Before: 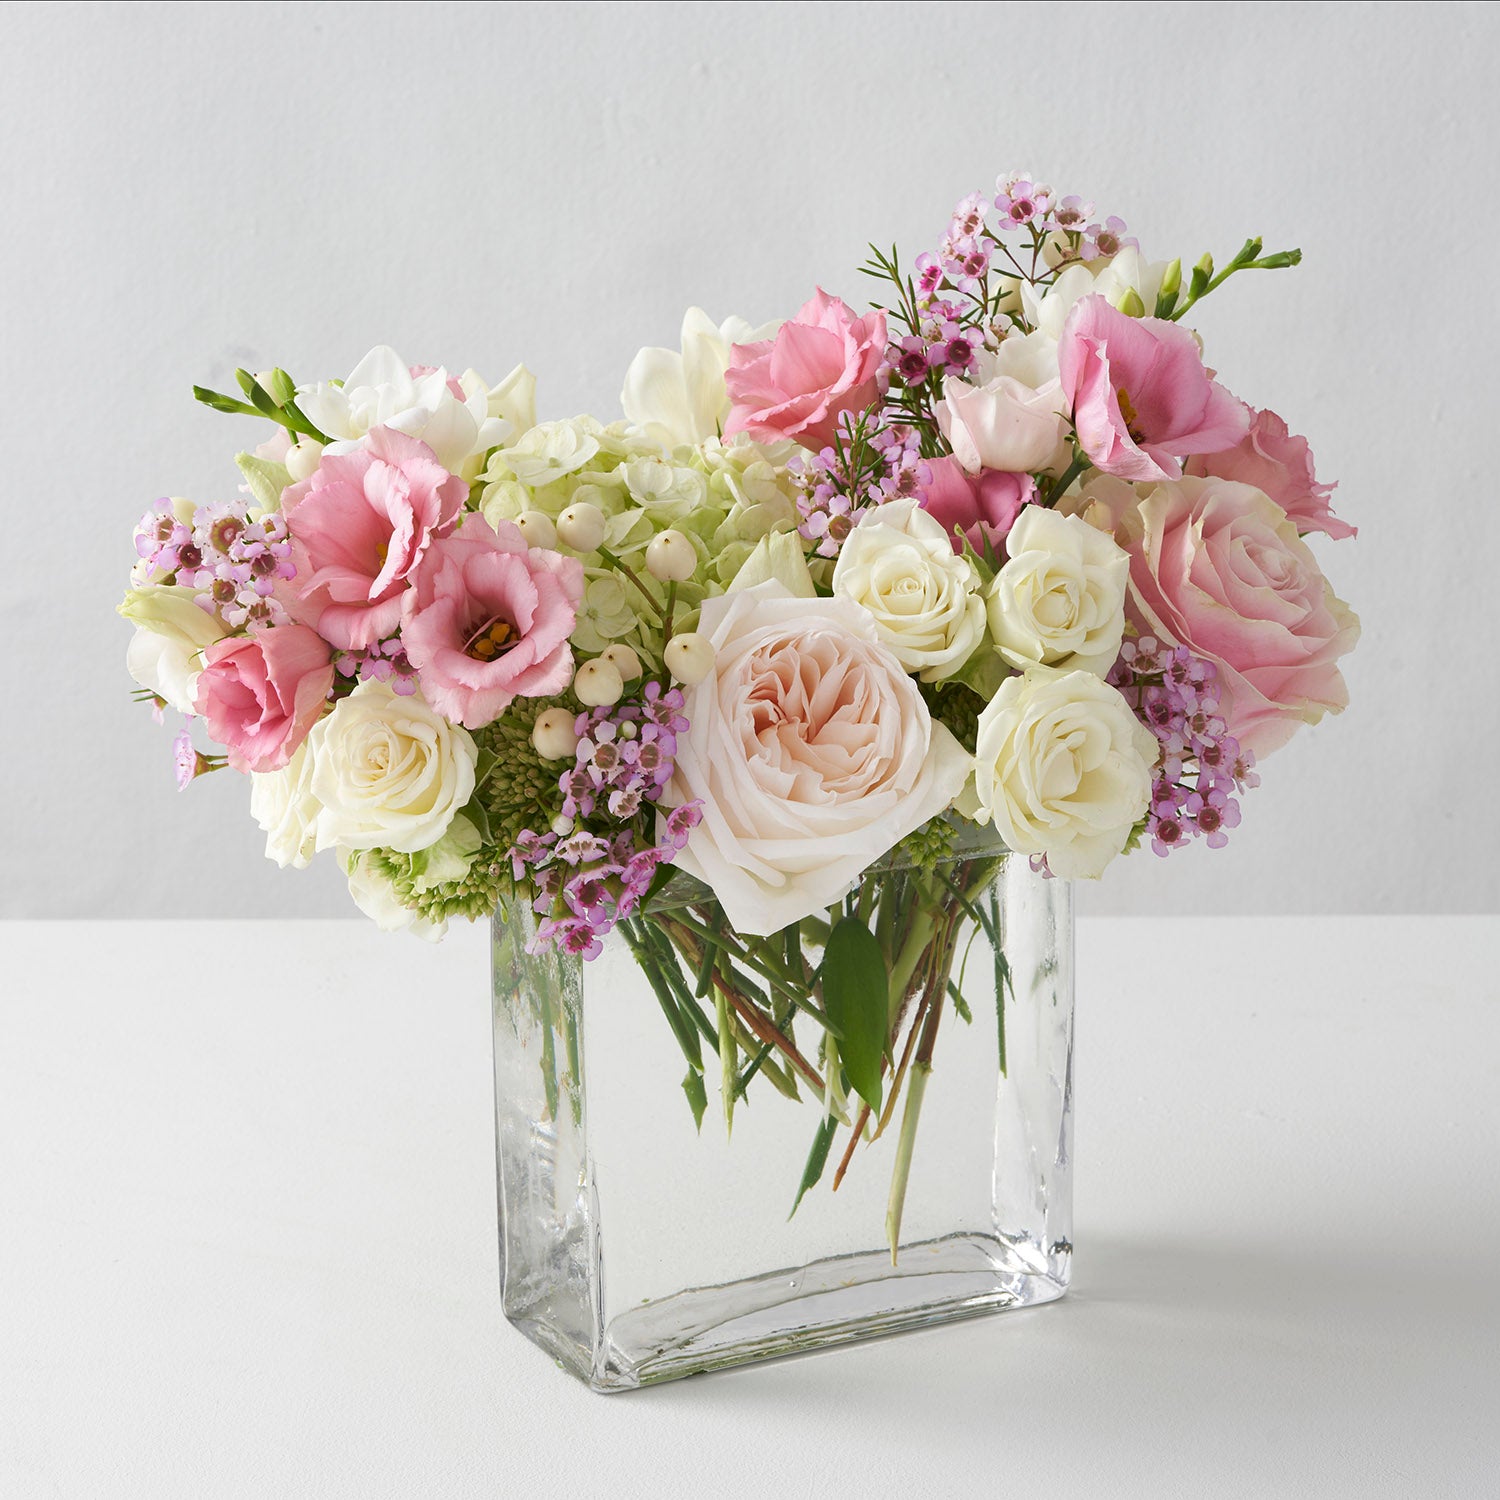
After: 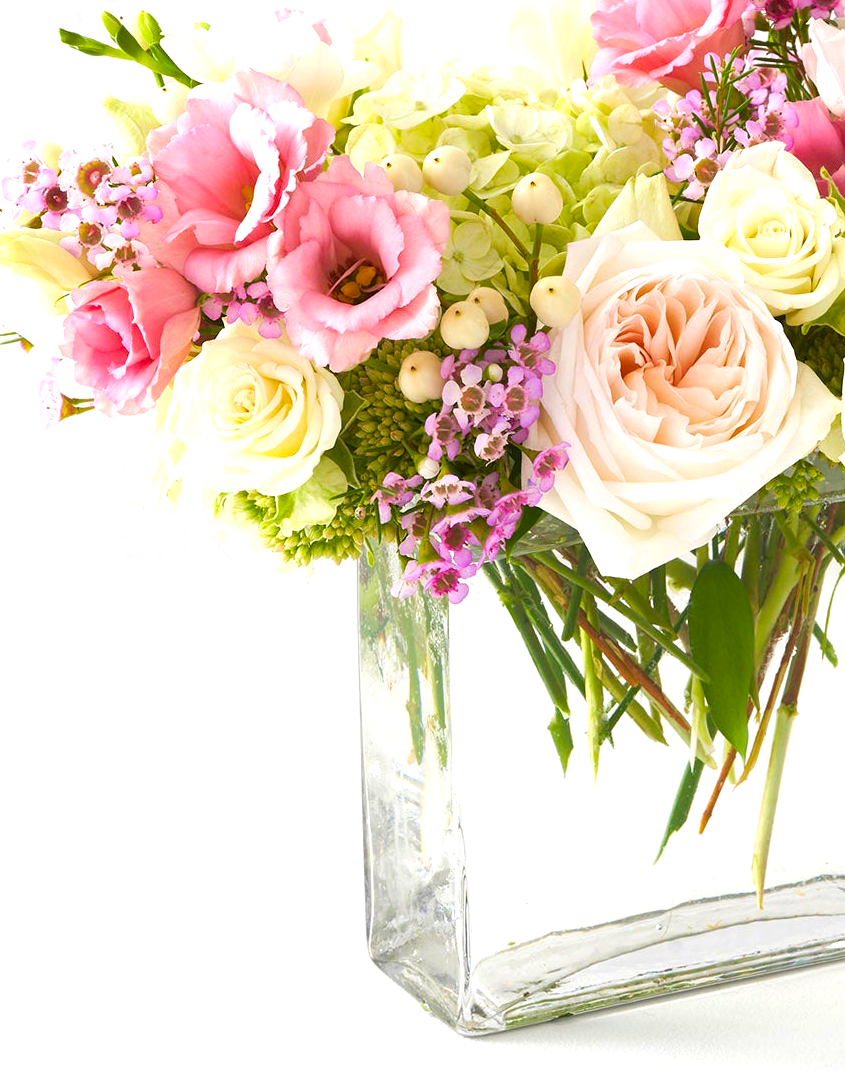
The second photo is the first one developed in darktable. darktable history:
crop: left 8.966%, top 23.852%, right 34.699%, bottom 4.703%
exposure: black level correction 0, exposure 0.7 EV, compensate exposure bias true, compensate highlight preservation false
color balance rgb: linear chroma grading › global chroma 33.4%
